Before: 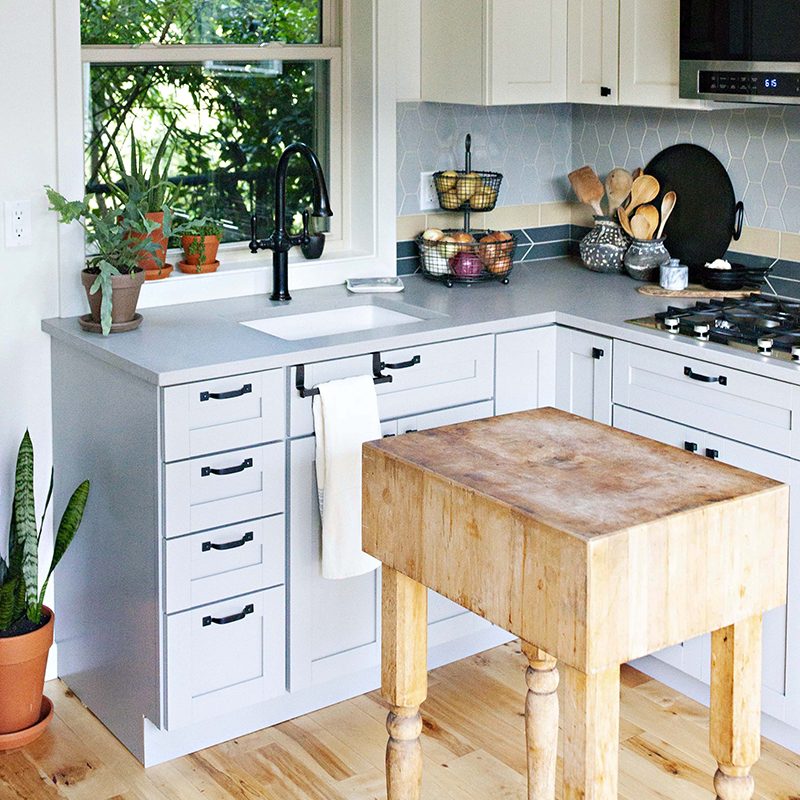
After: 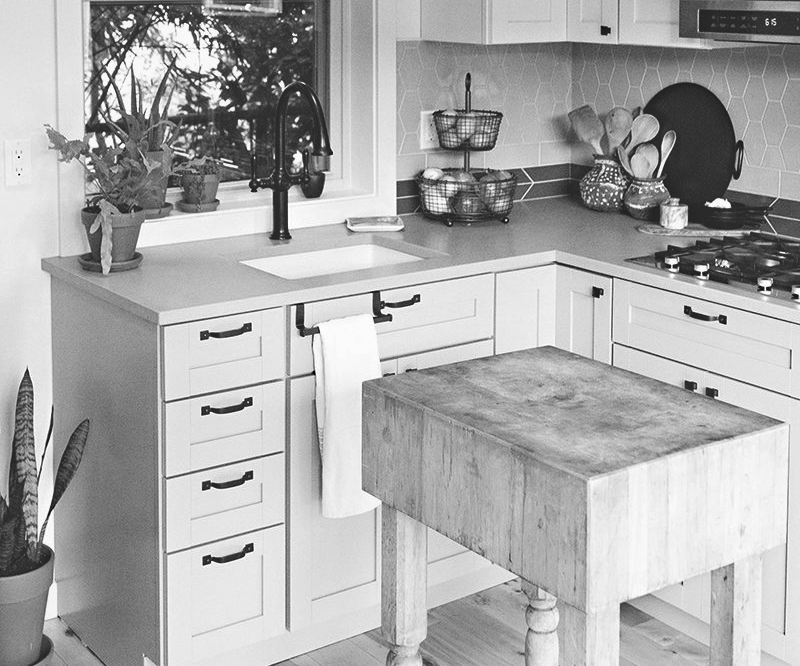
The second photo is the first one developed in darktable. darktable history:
monochrome: on, module defaults
haze removal: compatibility mode true, adaptive false
exposure: black level correction -0.023, exposure -0.039 EV, compensate highlight preservation false
crop: top 7.625%, bottom 8.027%
color correction: saturation 2.15
